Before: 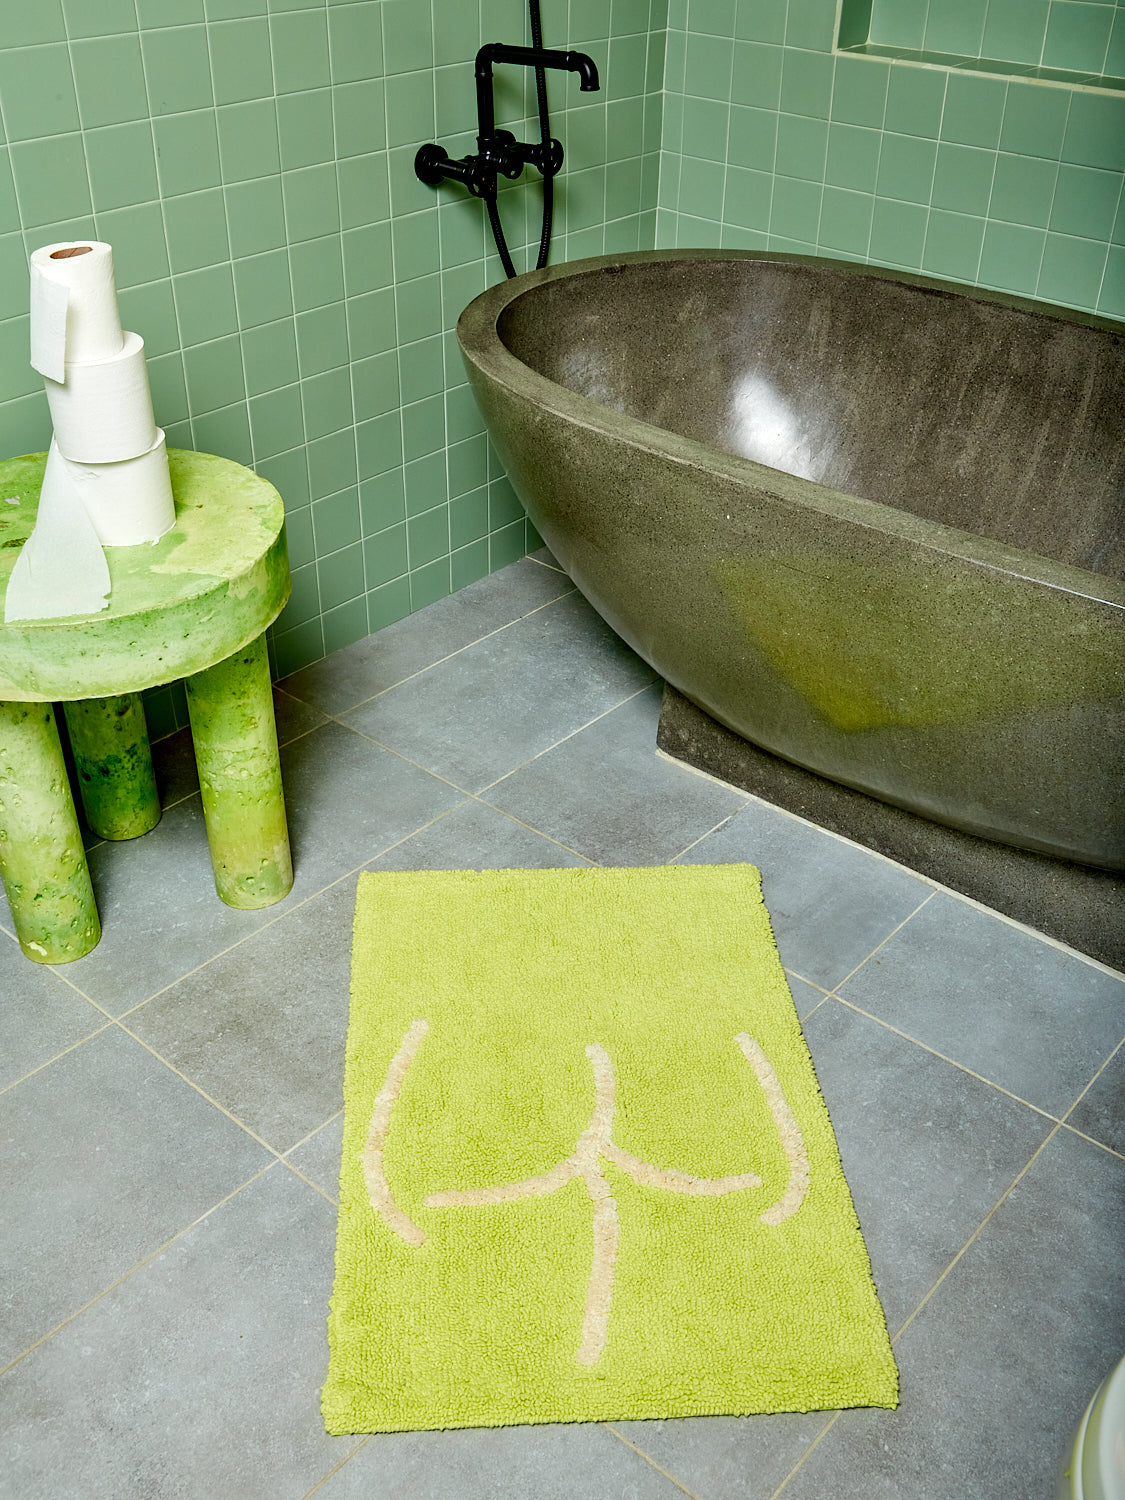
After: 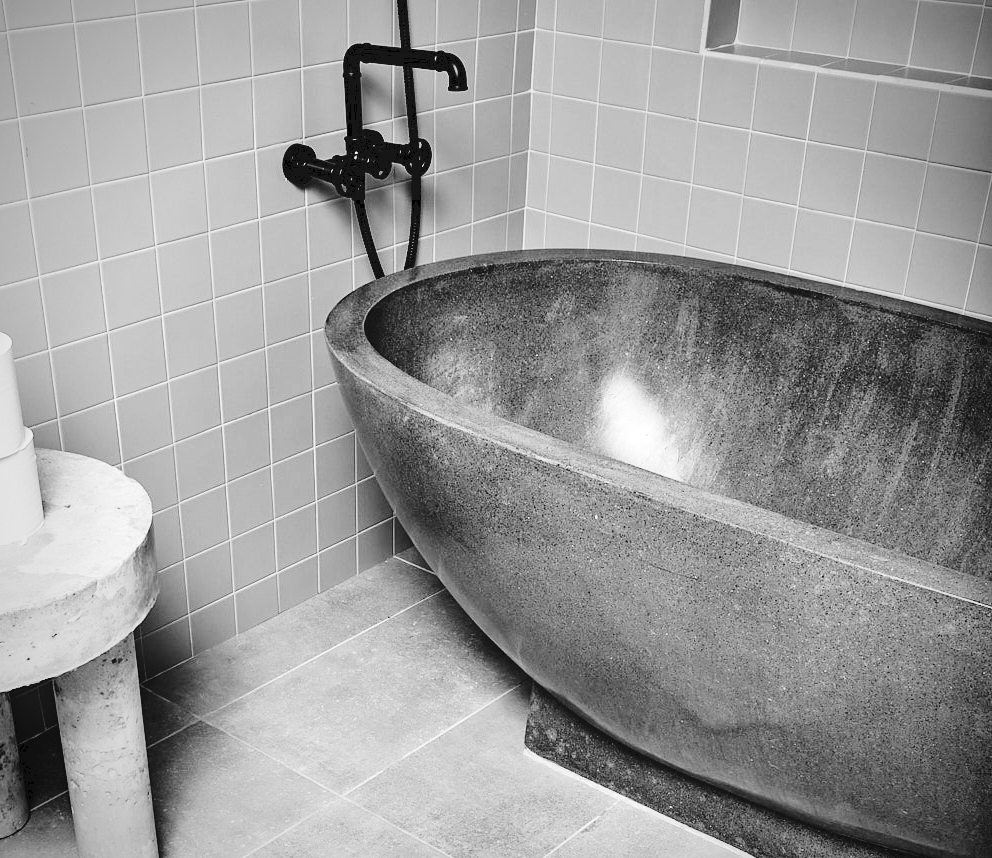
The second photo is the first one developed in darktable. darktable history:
vignetting: on, module defaults
crop and rotate: left 11.812%, bottom 42.776%
tone curve: curves: ch0 [(0, 0) (0.003, 0.072) (0.011, 0.073) (0.025, 0.072) (0.044, 0.076) (0.069, 0.089) (0.1, 0.103) (0.136, 0.123) (0.177, 0.158) (0.224, 0.21) (0.277, 0.275) (0.335, 0.372) (0.399, 0.463) (0.468, 0.556) (0.543, 0.633) (0.623, 0.712) (0.709, 0.795) (0.801, 0.869) (0.898, 0.942) (1, 1)], preserve colors none
monochrome: on, module defaults
contrast brightness saturation: contrast 0.2, brightness 0.15, saturation 0.14
